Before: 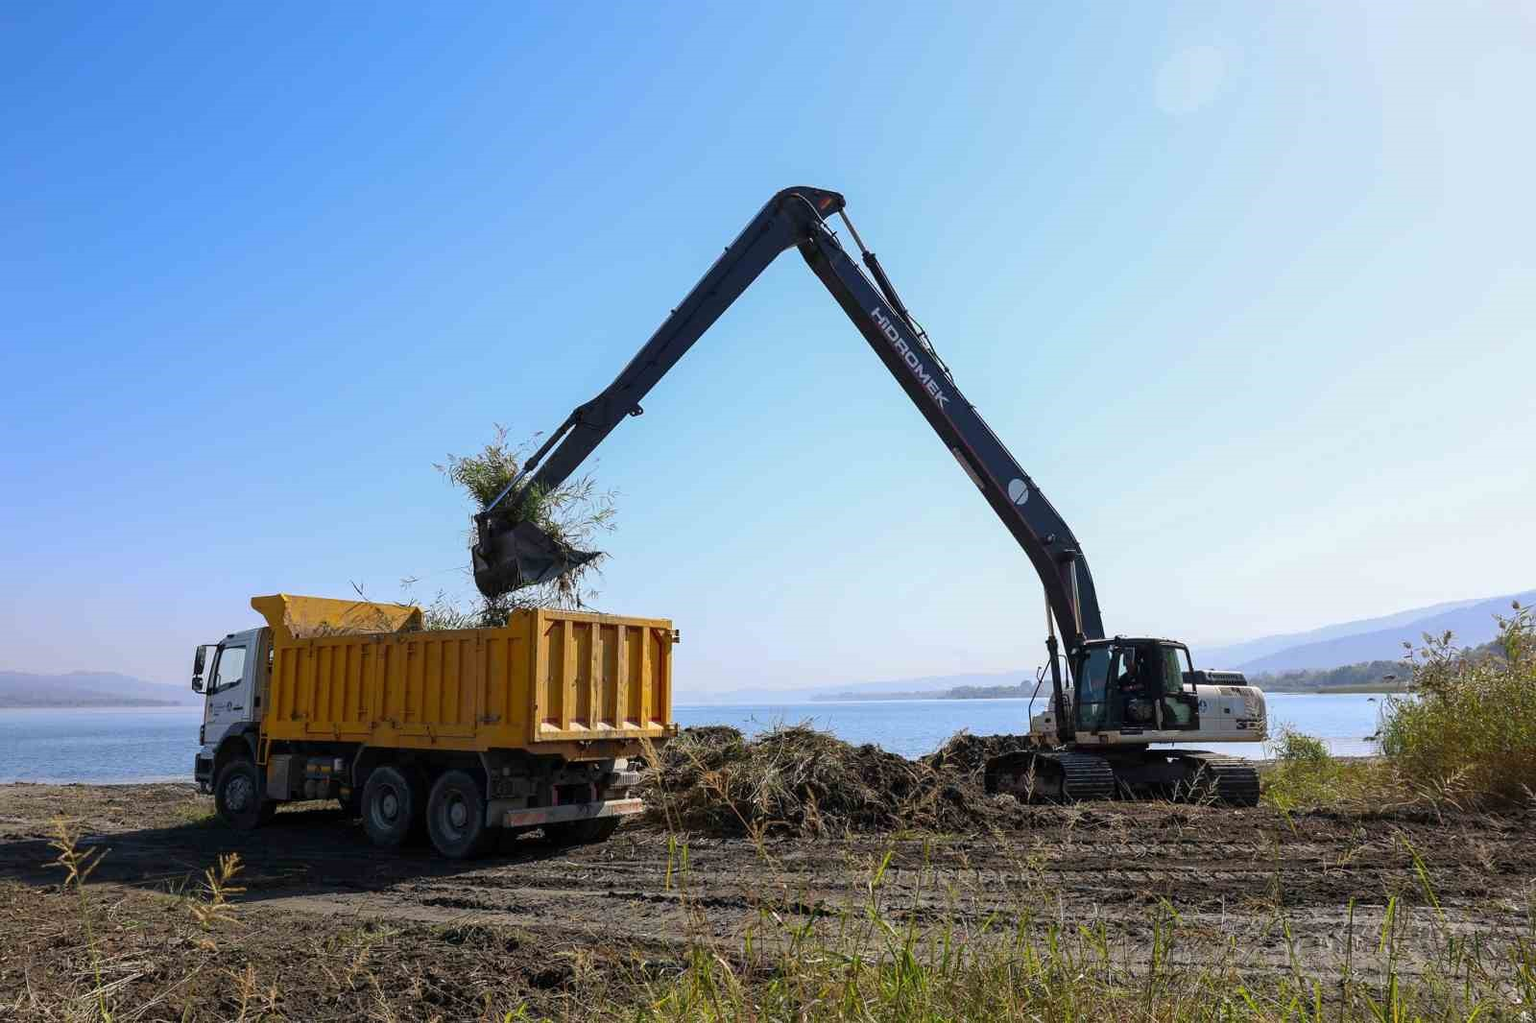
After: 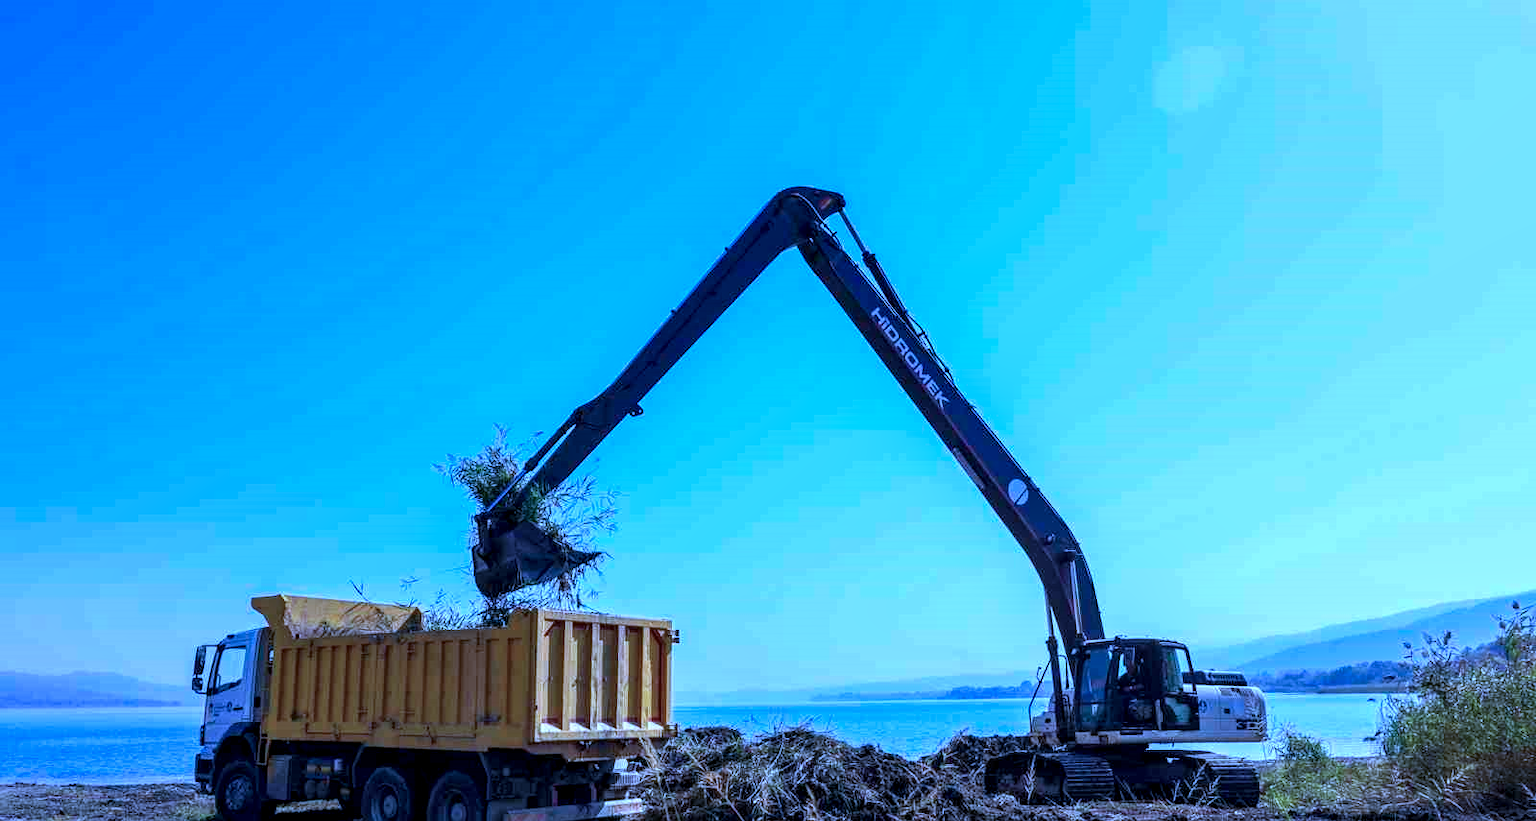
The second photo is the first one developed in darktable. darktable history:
local contrast: detail 150%
color calibration: illuminant custom, x 0.459, y 0.428, temperature 2625.67 K
crop: bottom 19.657%
